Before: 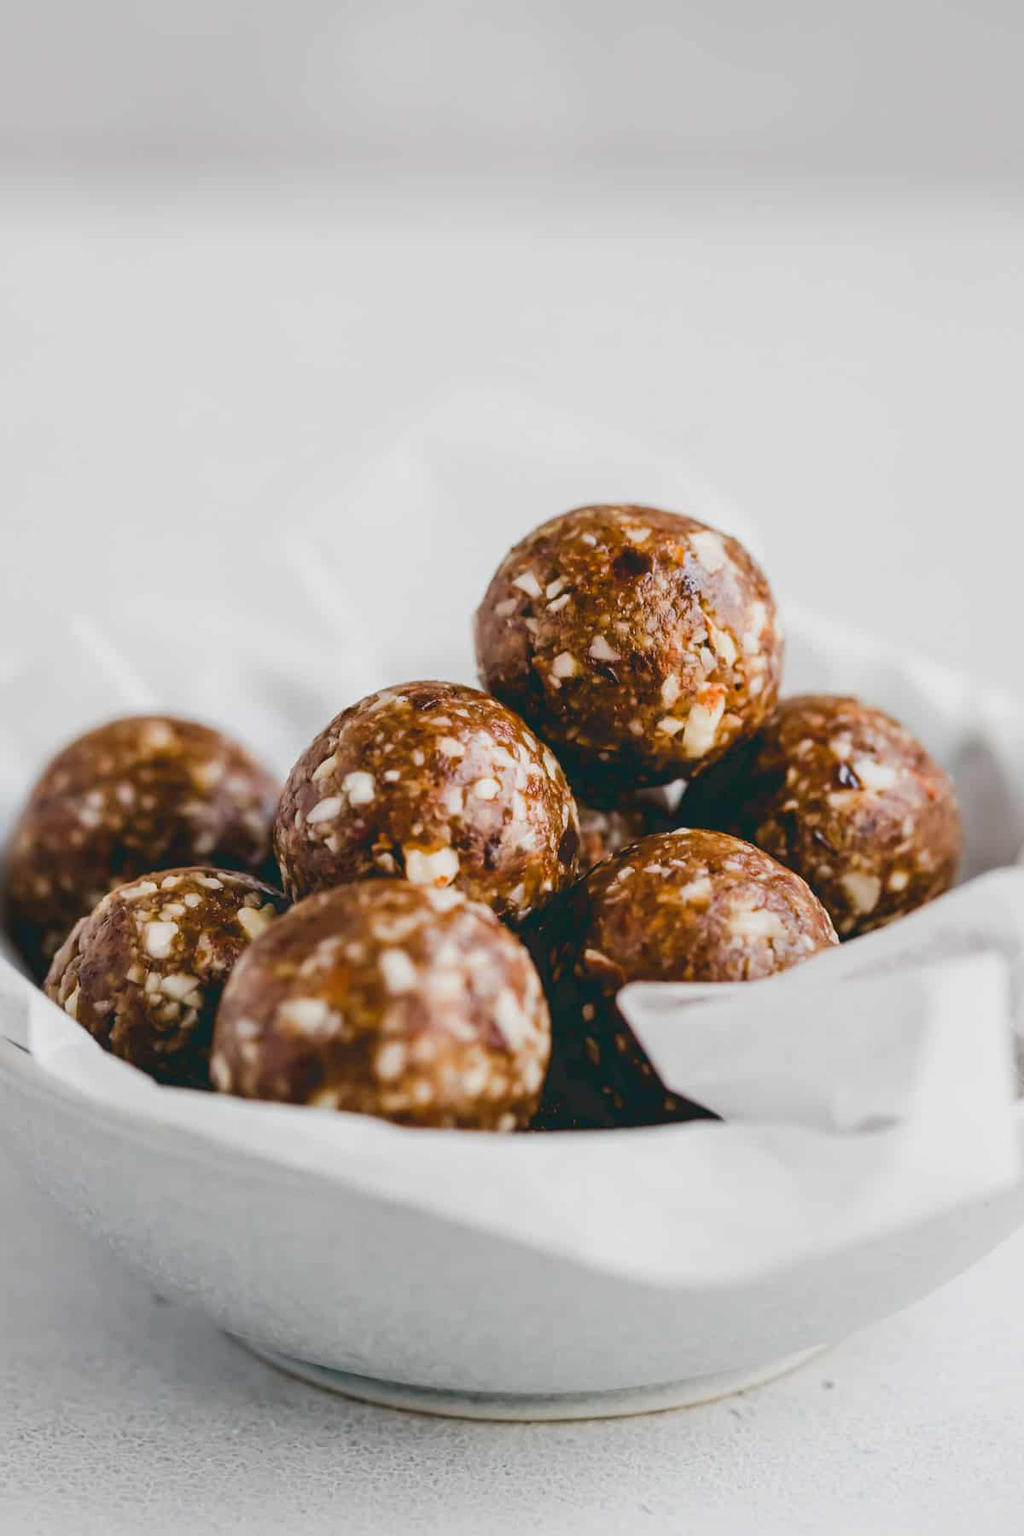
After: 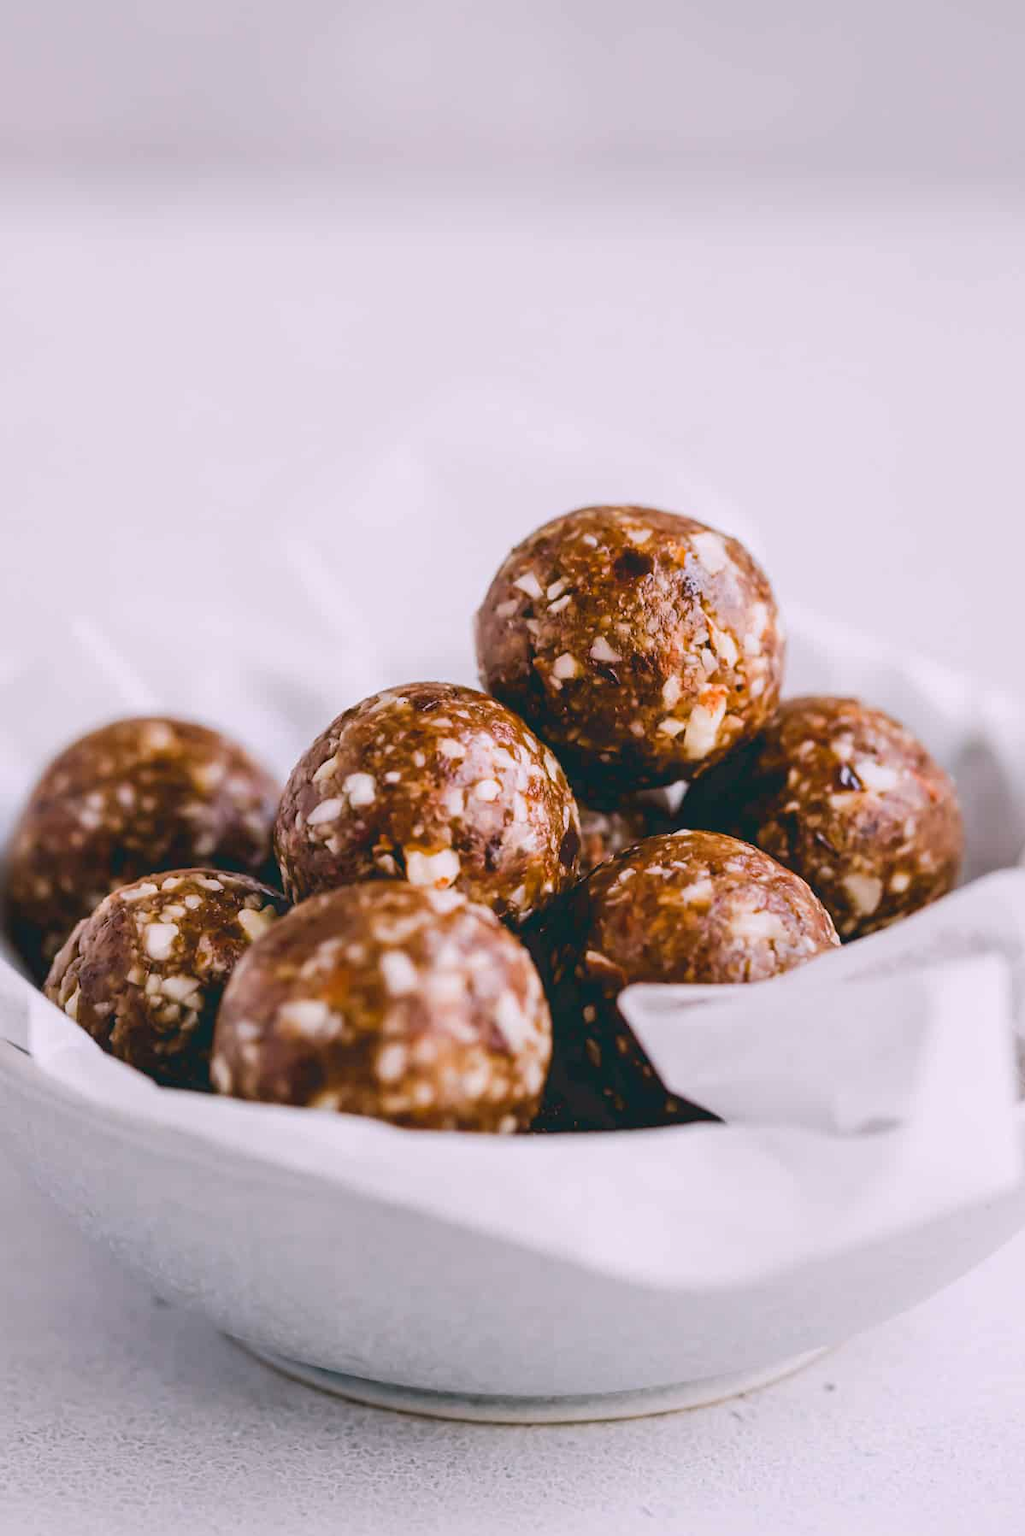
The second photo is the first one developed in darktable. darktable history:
white balance: red 1.05, blue 1.072
color correction: highlights a* -0.137, highlights b* 0.137
crop: top 0.05%, bottom 0.098%
